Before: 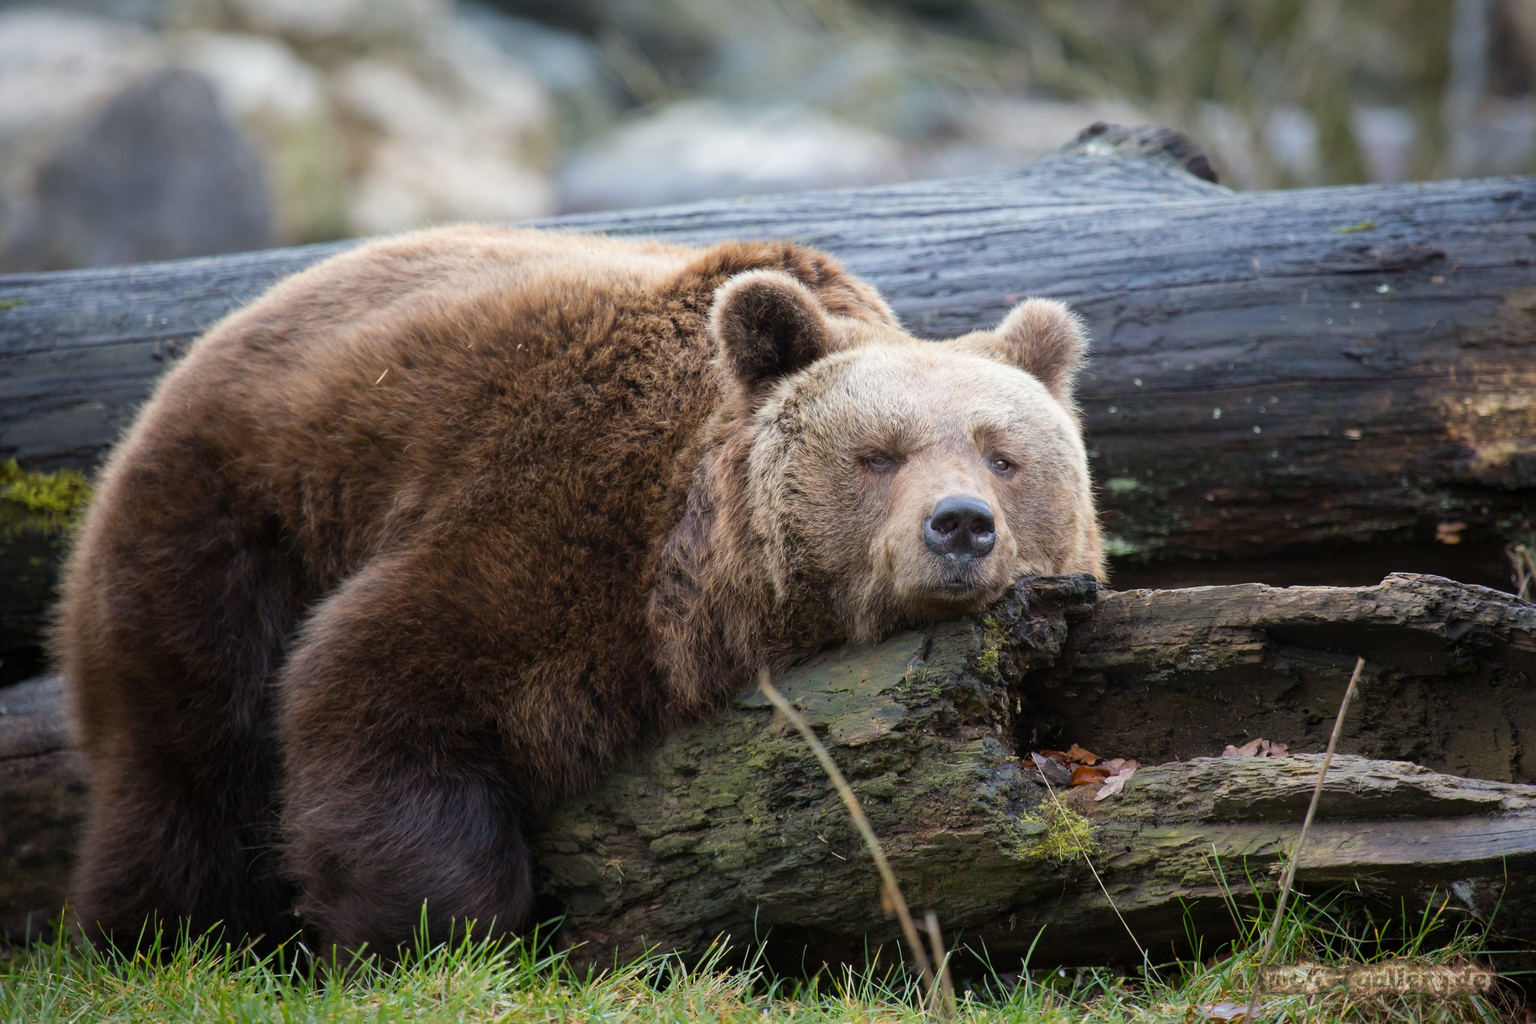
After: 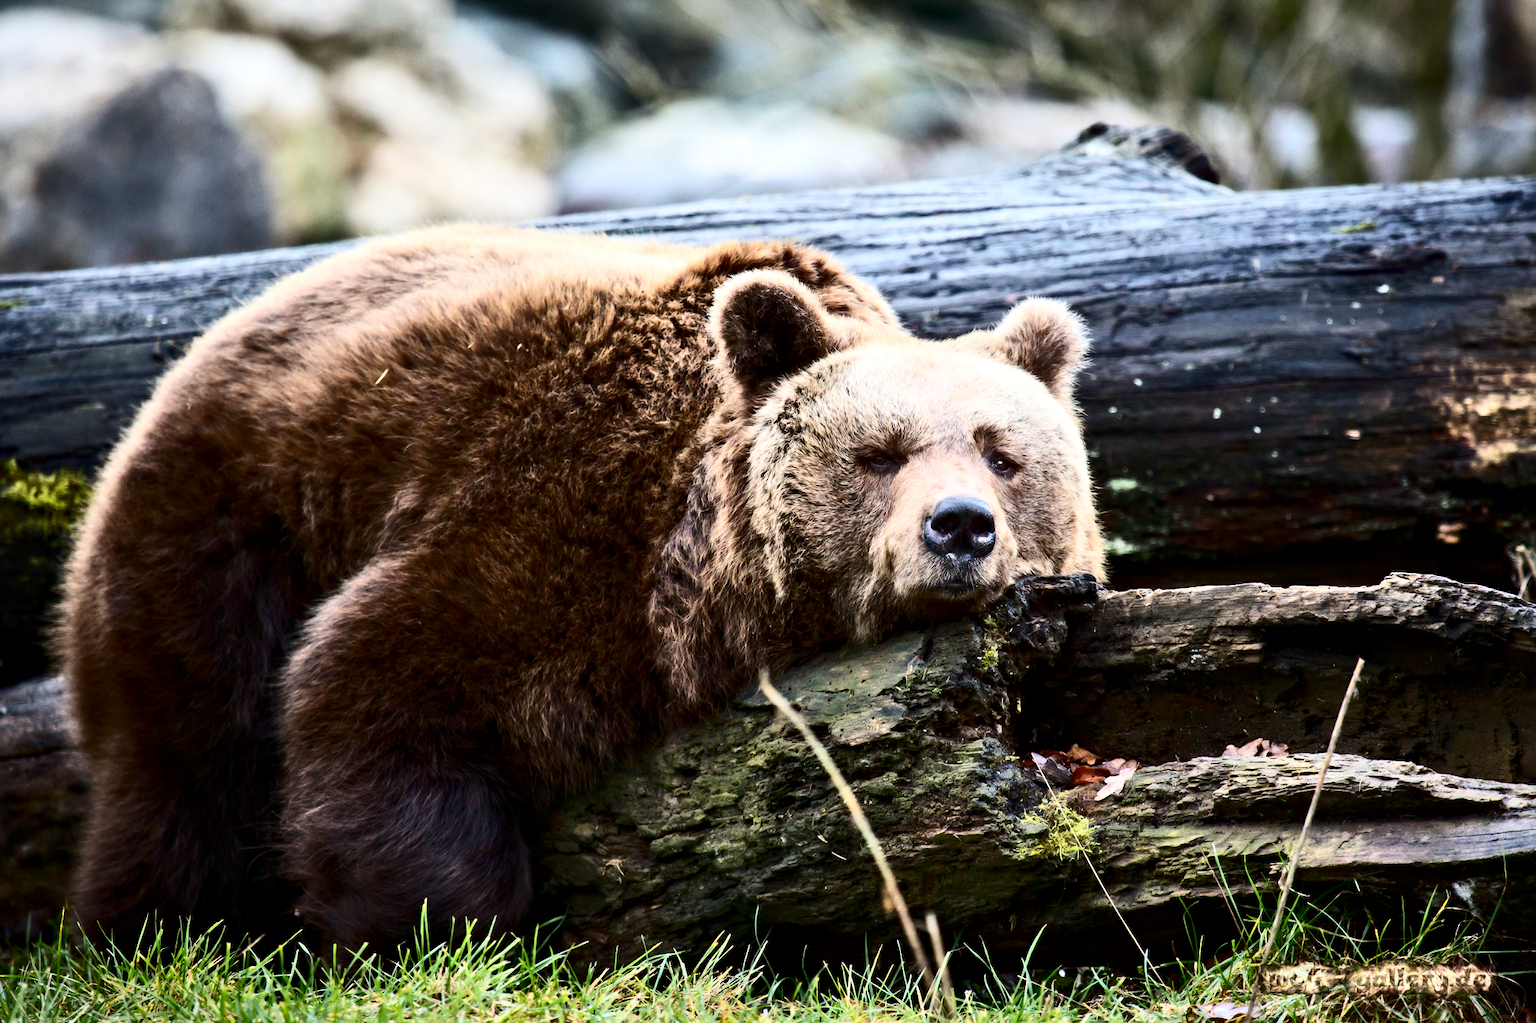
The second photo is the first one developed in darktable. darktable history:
contrast brightness saturation: contrast 0.4, brightness 0.05, saturation 0.25
color correction: highlights a* 0.003, highlights b* -0.283
contrast equalizer: y [[0.511, 0.558, 0.631, 0.632, 0.559, 0.512], [0.5 ×6], [0.507, 0.559, 0.627, 0.644, 0.647, 0.647], [0 ×6], [0 ×6]]
